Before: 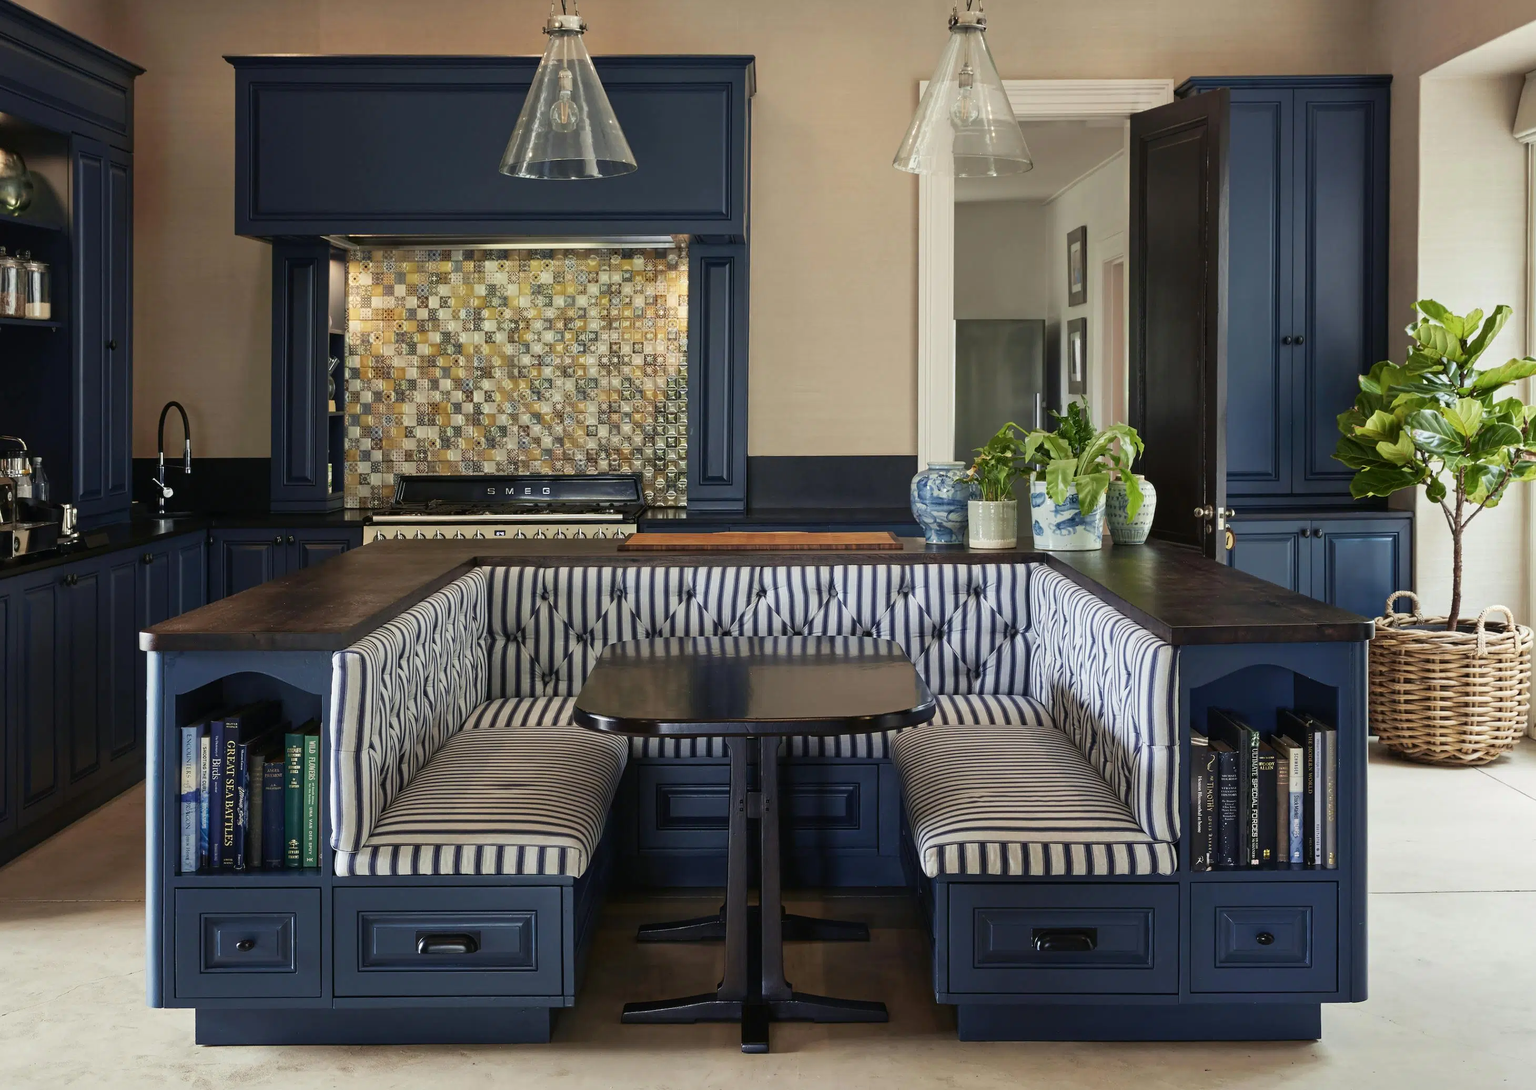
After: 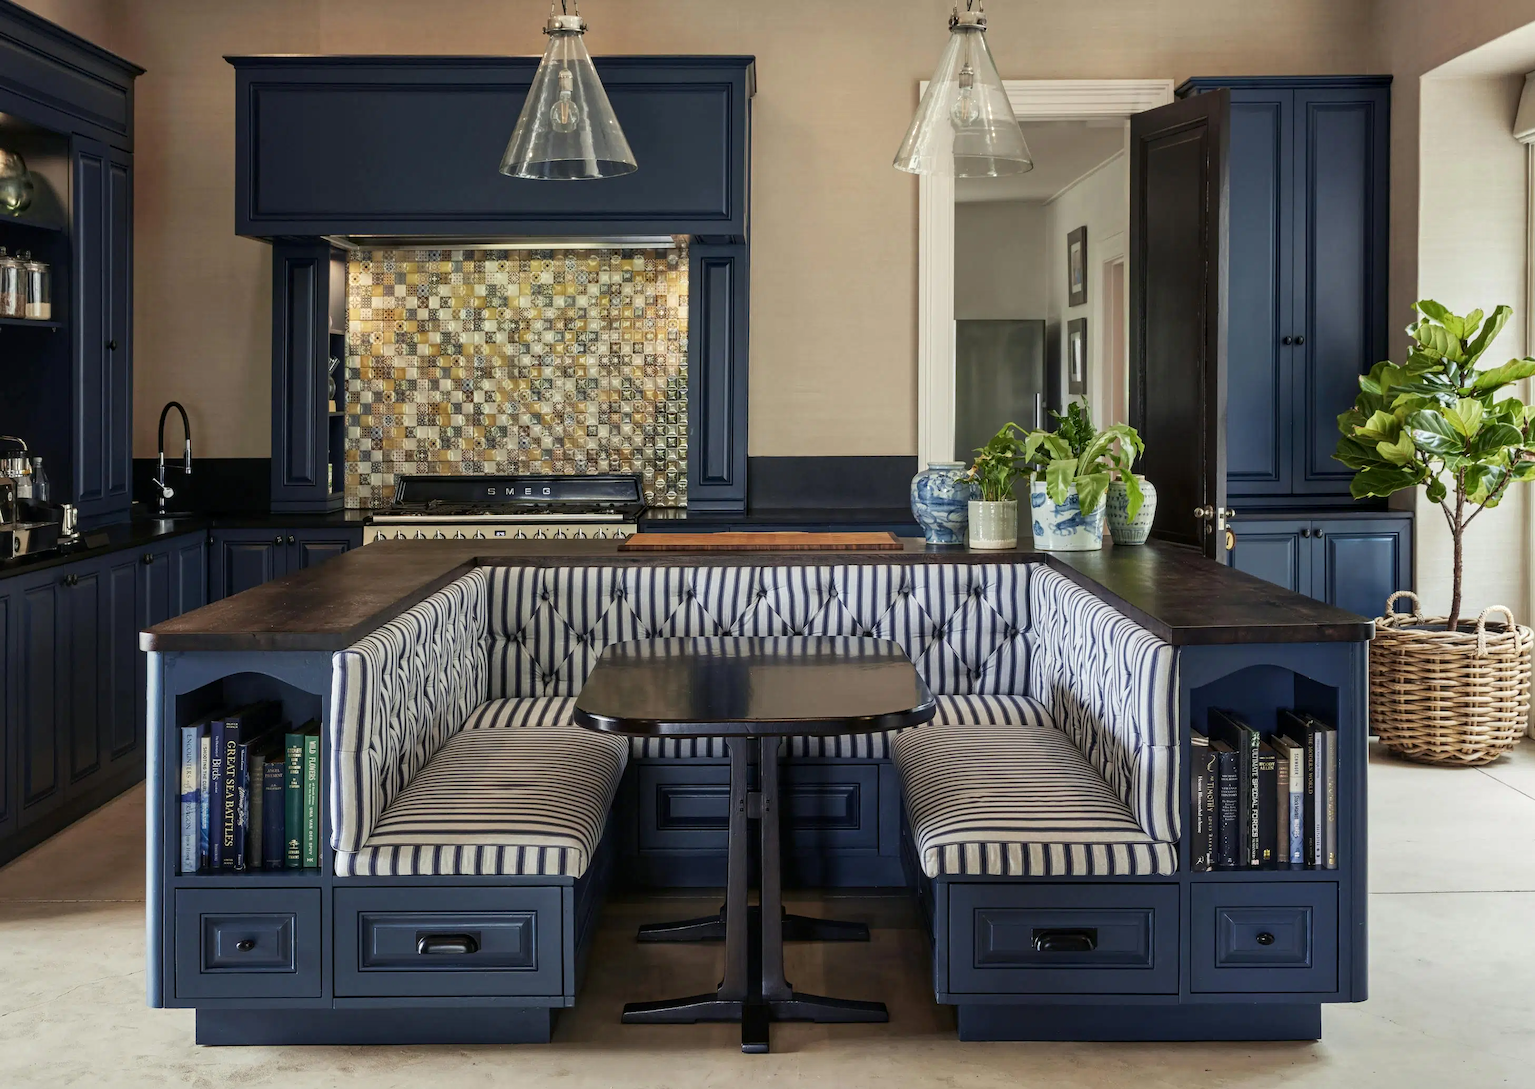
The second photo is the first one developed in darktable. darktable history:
local contrast: on, module defaults
base curve: curves: ch0 [(0, 0) (0.989, 0.992)]
